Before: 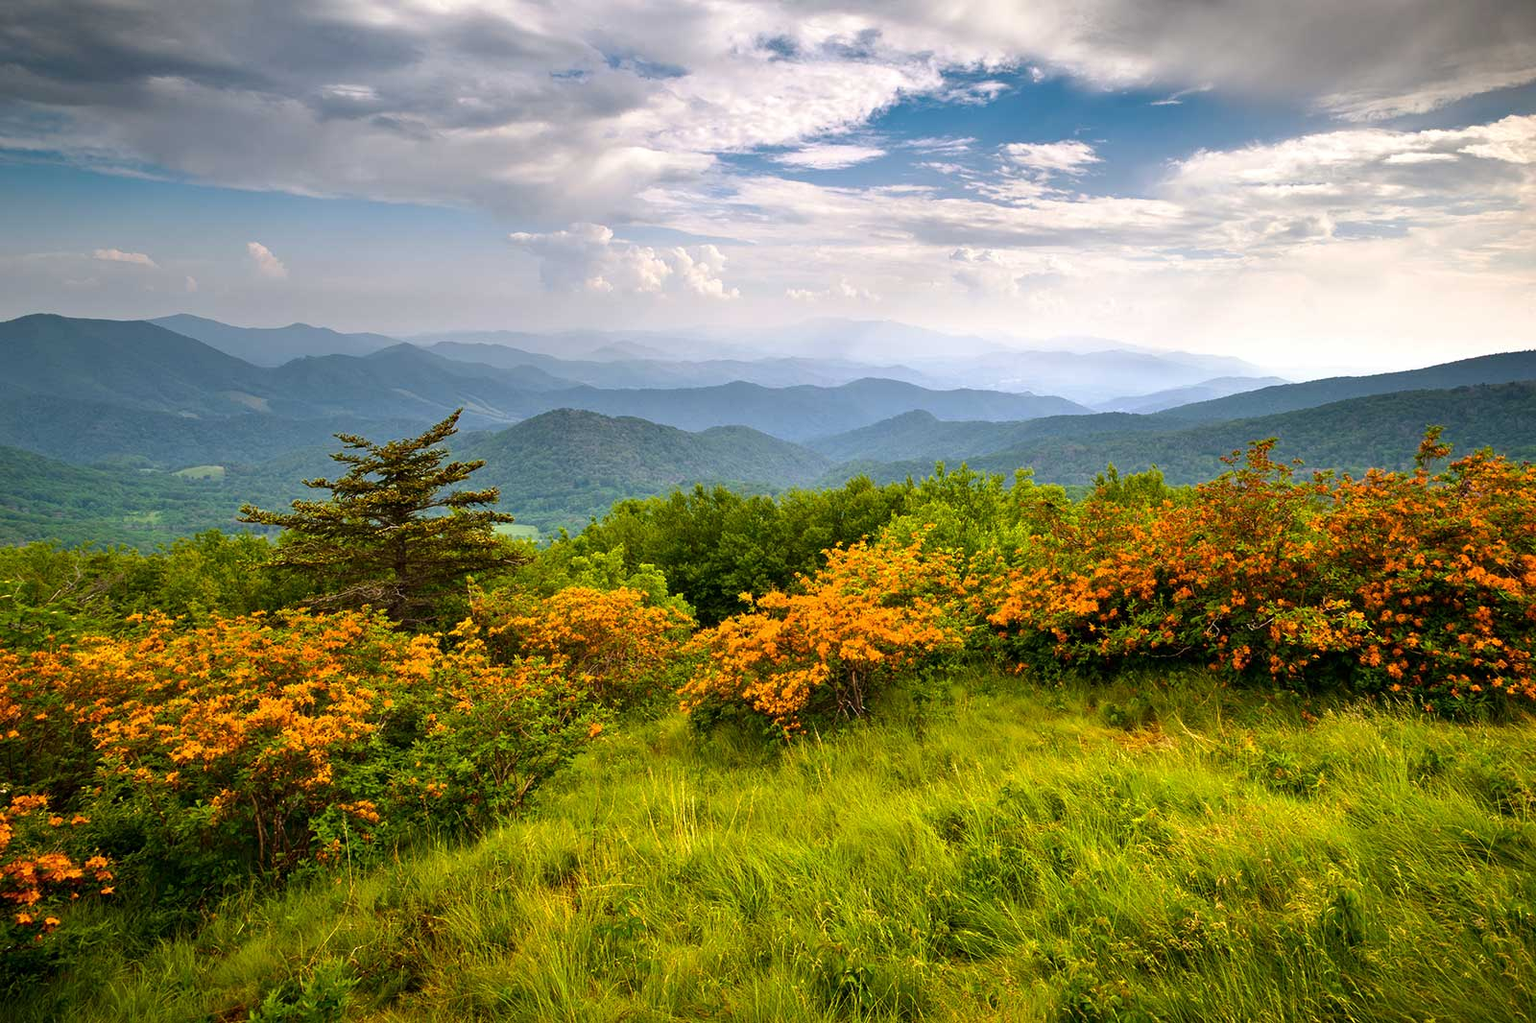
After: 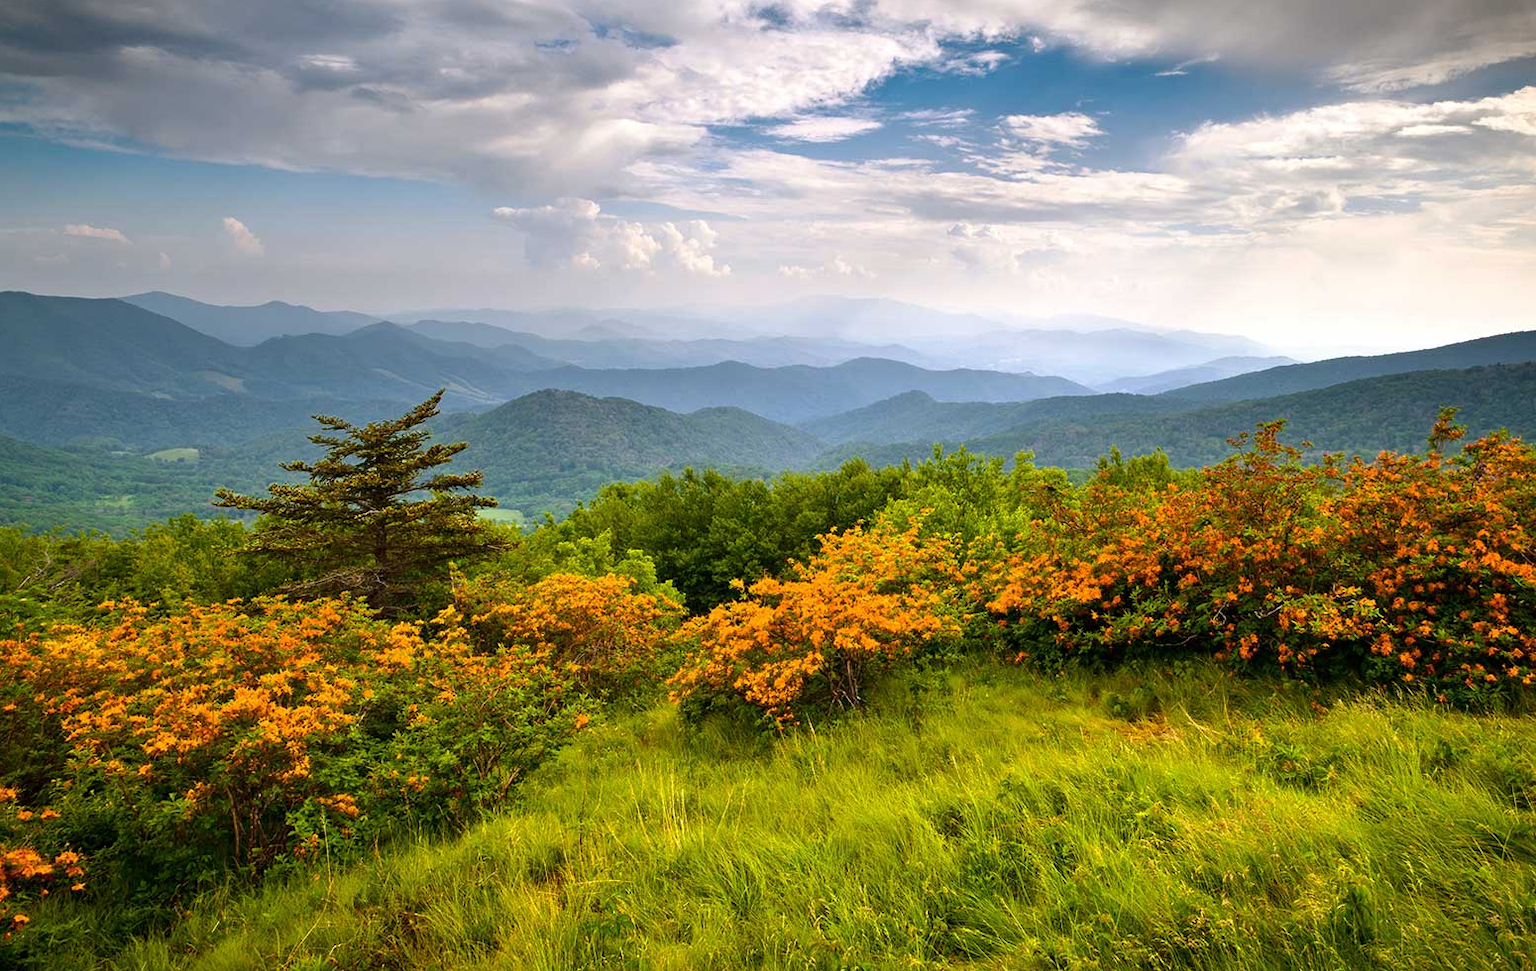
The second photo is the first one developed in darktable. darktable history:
crop: left 2.101%, top 3.157%, right 1.012%, bottom 4.878%
